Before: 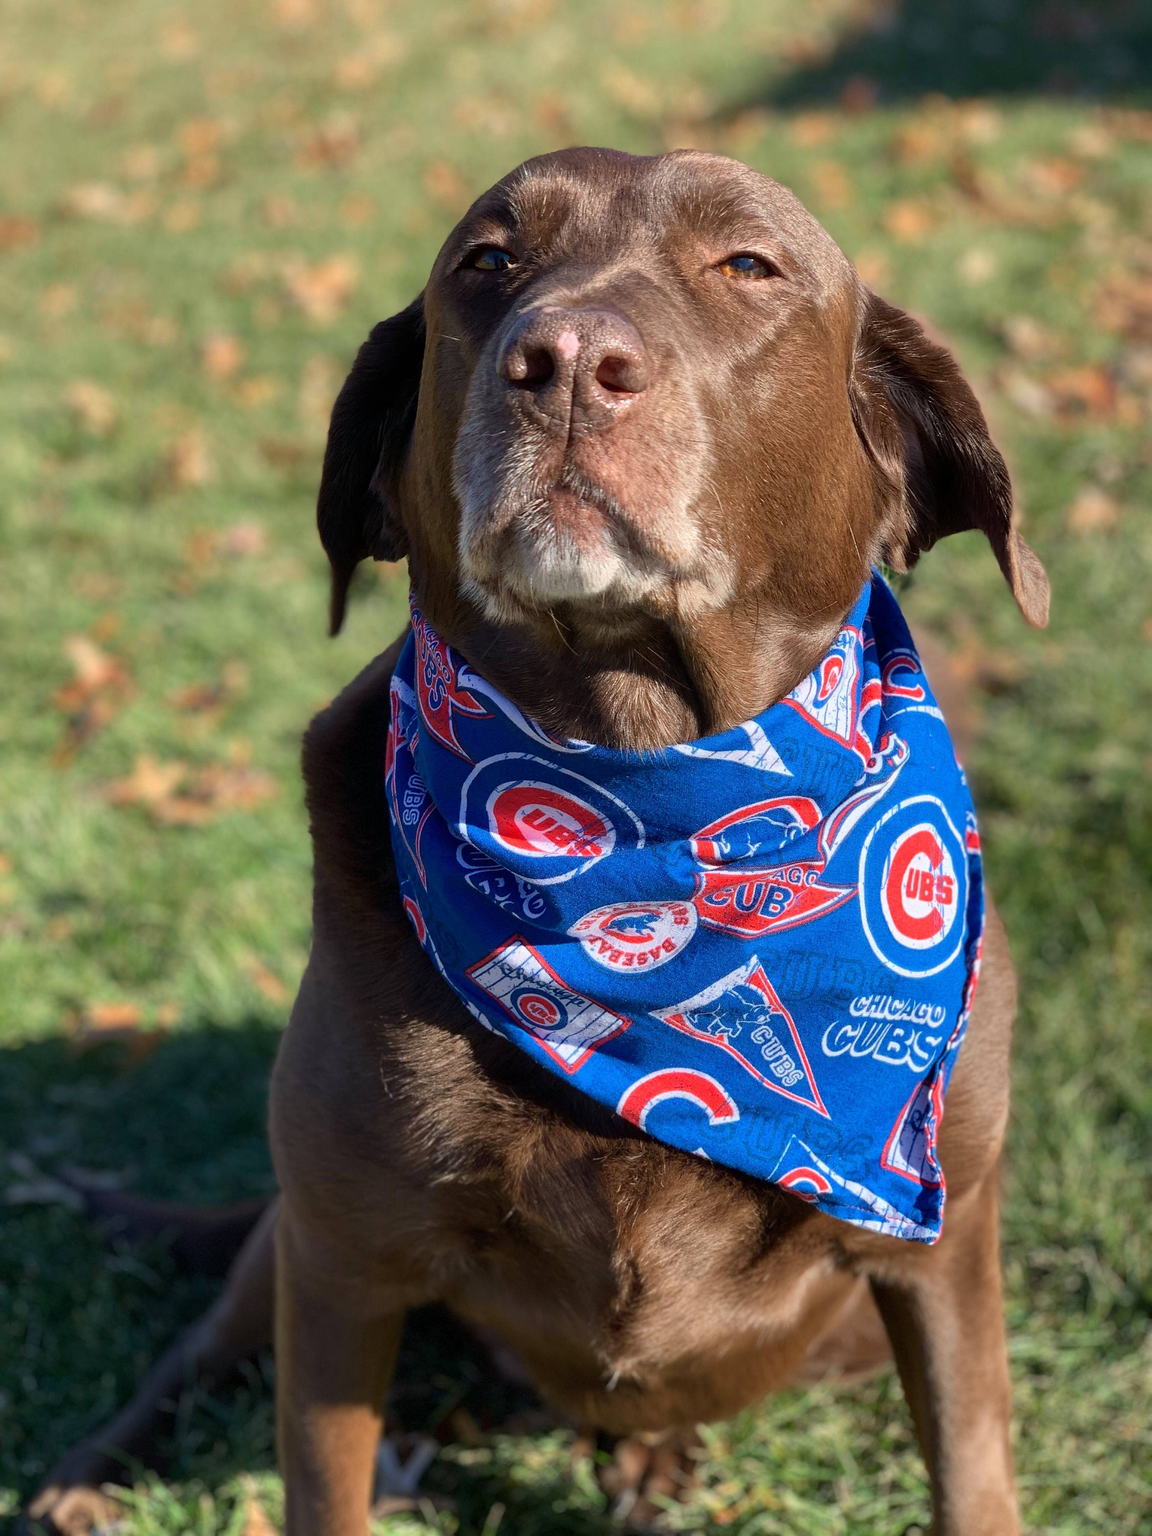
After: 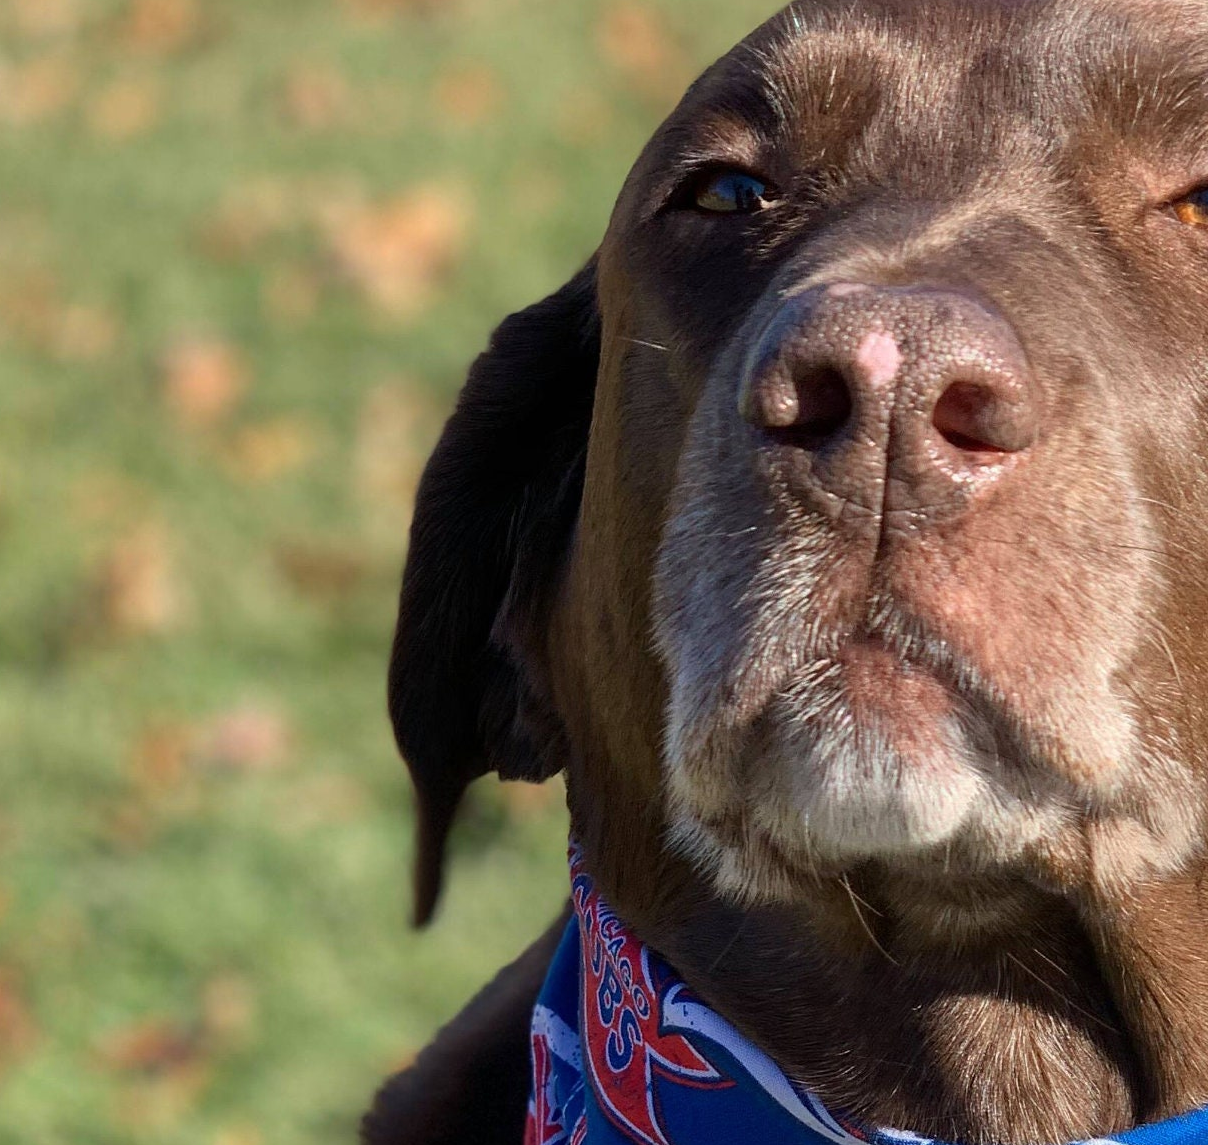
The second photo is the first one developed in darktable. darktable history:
crop: left 10.28%, top 10.523%, right 36.022%, bottom 51.289%
